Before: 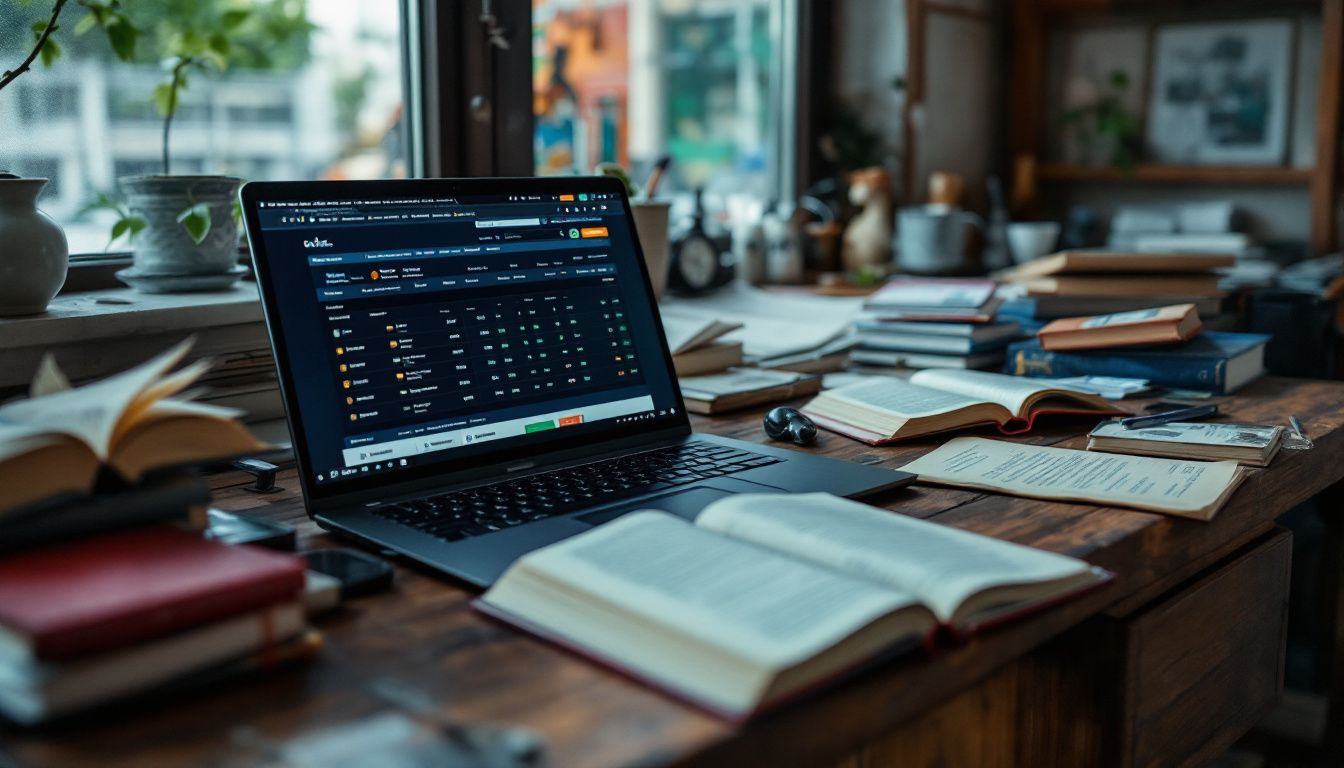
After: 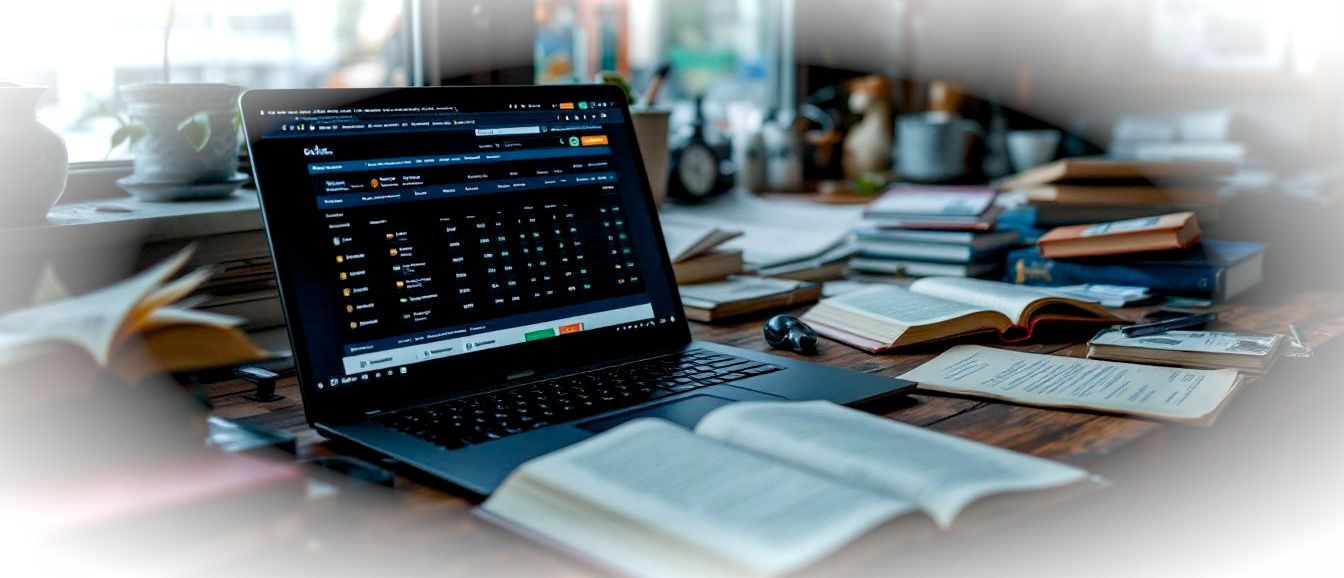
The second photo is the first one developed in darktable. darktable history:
color balance rgb: power › hue 311.55°, highlights gain › chroma 2.069%, highlights gain › hue 287.7°, global offset › luminance -0.486%, perceptual saturation grading › global saturation -0.143%, perceptual saturation grading › highlights -14.64%, perceptual saturation grading › shadows 25.139%, global vibrance 20%
crop and rotate: top 12.1%, bottom 12.55%
vignetting: brightness 0.989, saturation -0.494, automatic ratio true
exposure: black level correction 0.001, compensate exposure bias true, compensate highlight preservation false
